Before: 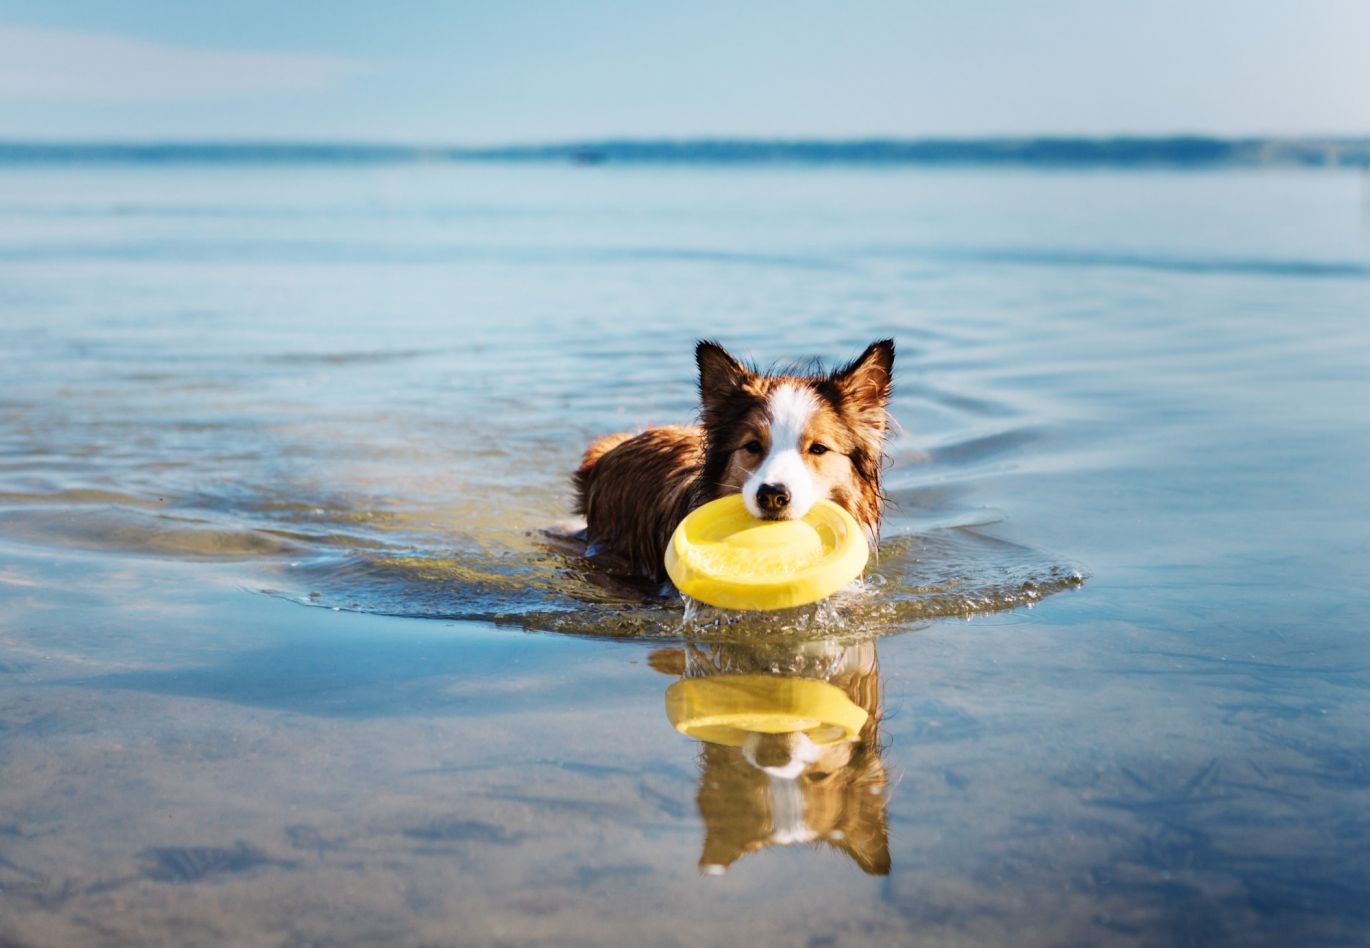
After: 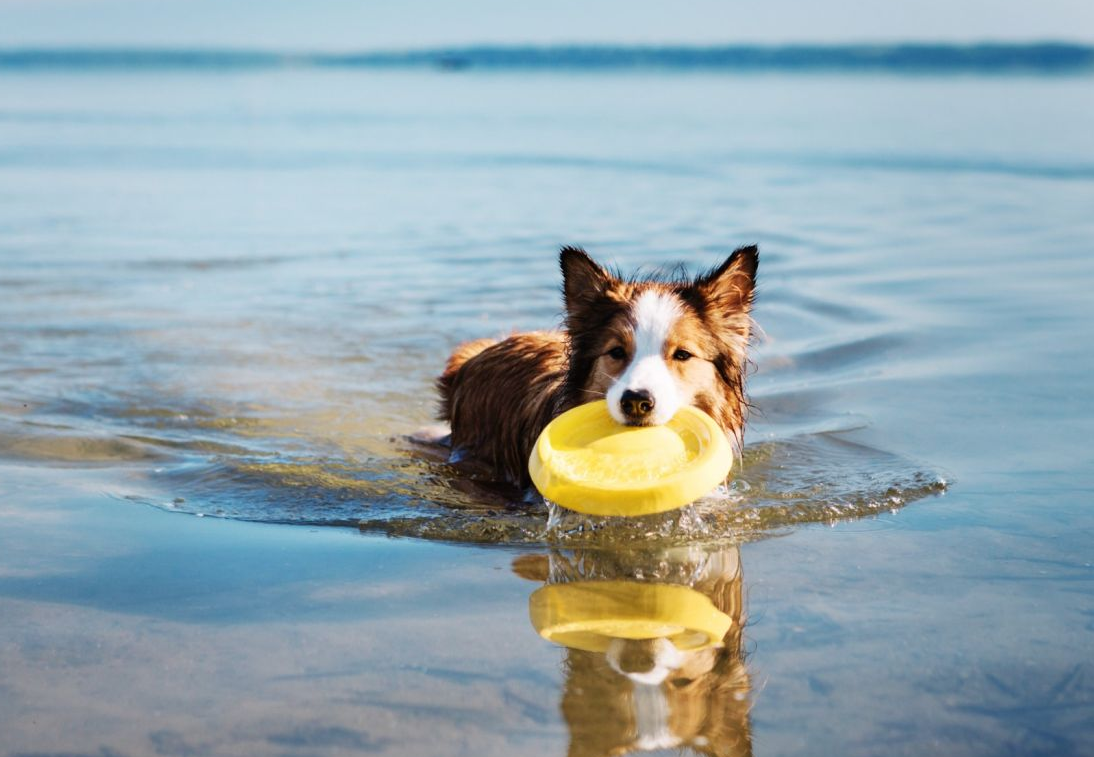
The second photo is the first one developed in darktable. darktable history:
crop and rotate: left 10.071%, top 10.071%, right 10.02%, bottom 10.02%
white balance: red 1, blue 1
color correction: saturation 0.98
